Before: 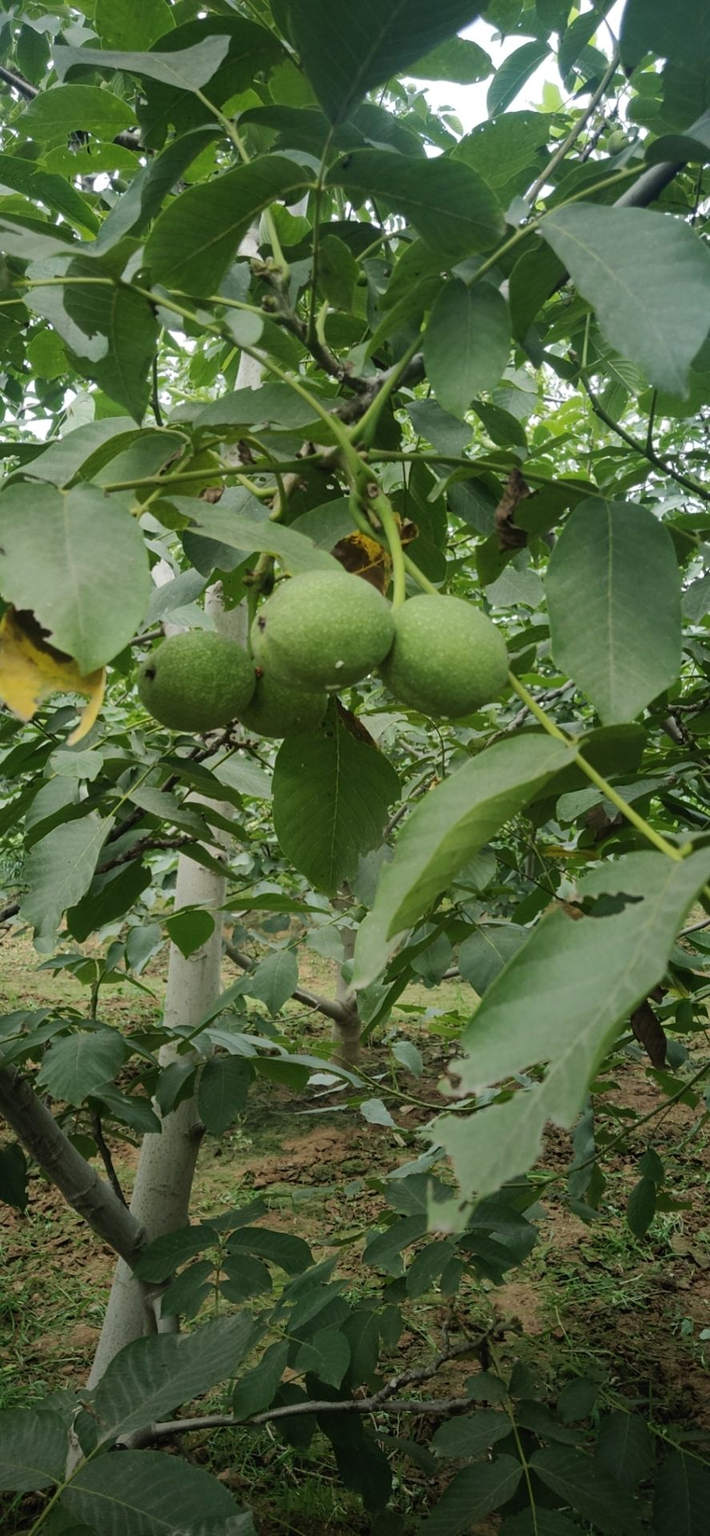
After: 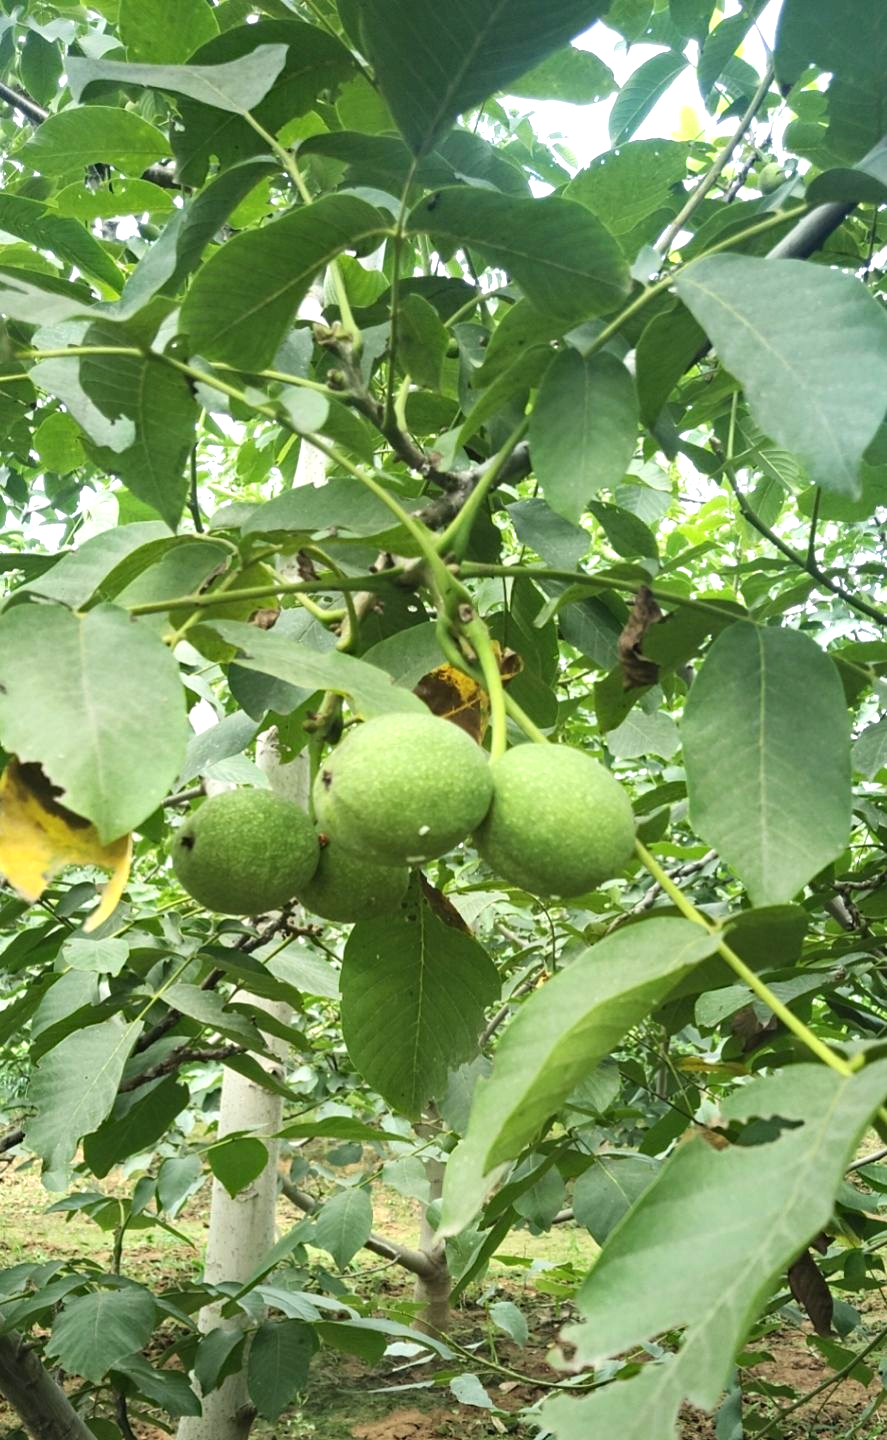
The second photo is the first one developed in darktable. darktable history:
exposure: black level correction 0, exposure 1.104 EV, compensate highlight preservation false
haze removal: strength 0.104, adaptive false
crop: bottom 24.978%
